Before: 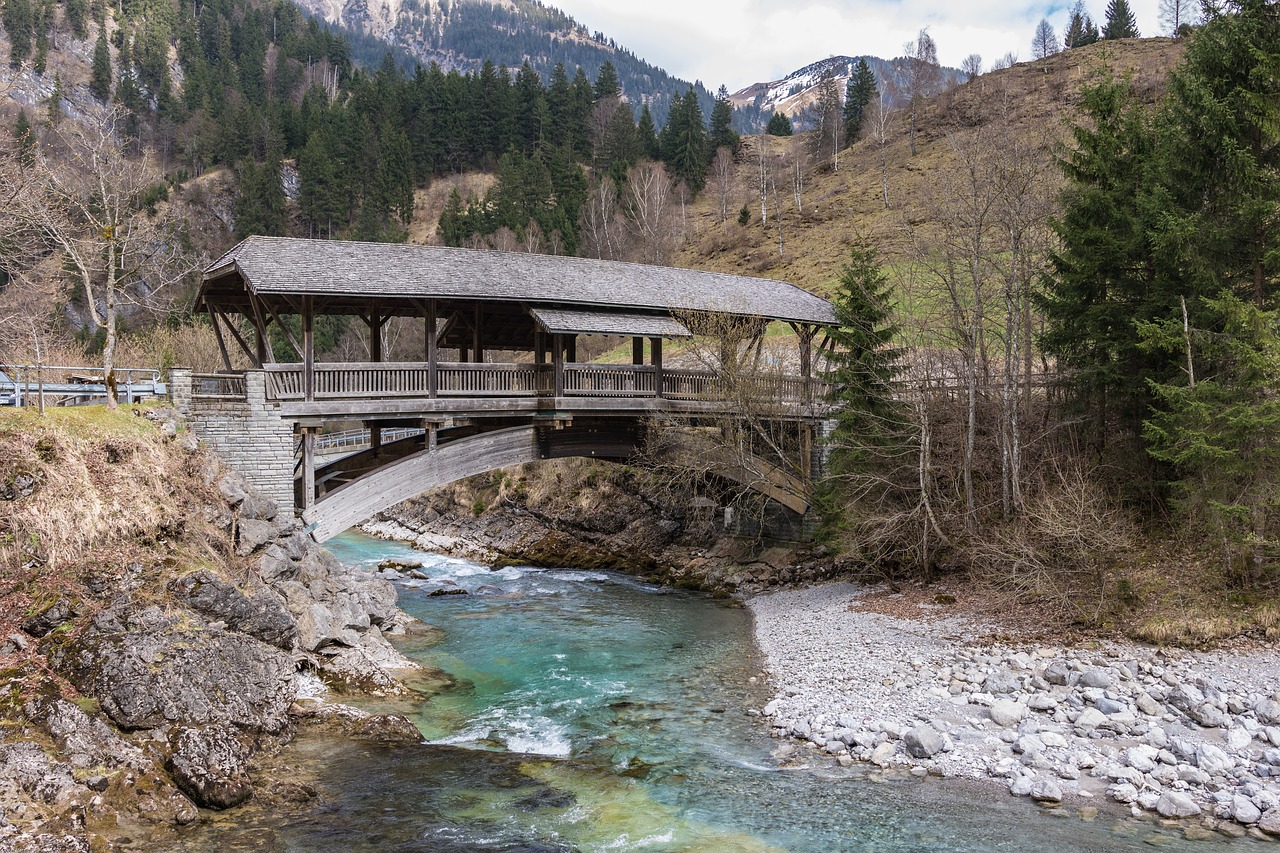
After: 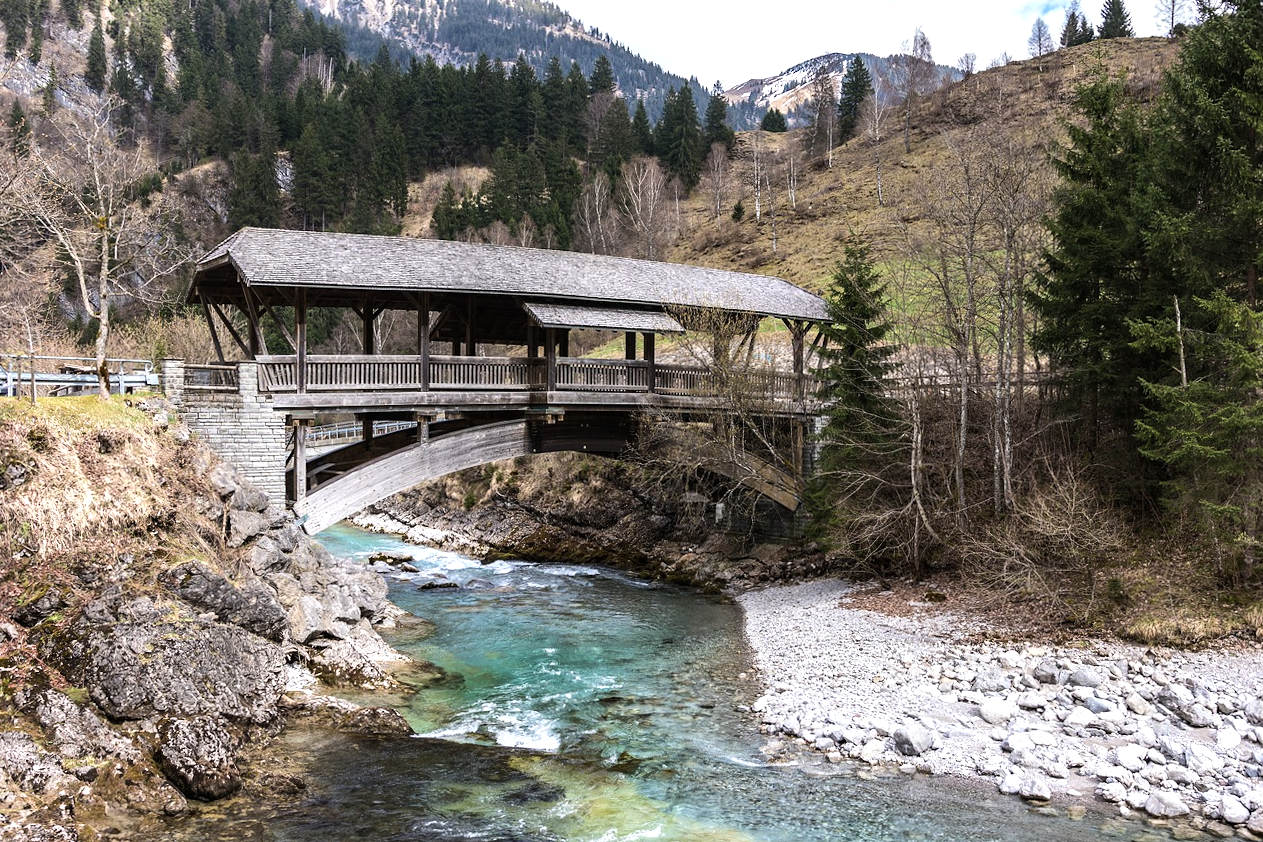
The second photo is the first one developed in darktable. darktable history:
tone equalizer: -8 EV -0.75 EV, -7 EV -0.7 EV, -6 EV -0.6 EV, -5 EV -0.4 EV, -3 EV 0.4 EV, -2 EV 0.6 EV, -1 EV 0.7 EV, +0 EV 0.75 EV, edges refinement/feathering 500, mask exposure compensation -1.57 EV, preserve details no
crop and rotate: angle -0.5°
exposure: exposure -0.072 EV, compensate highlight preservation false
